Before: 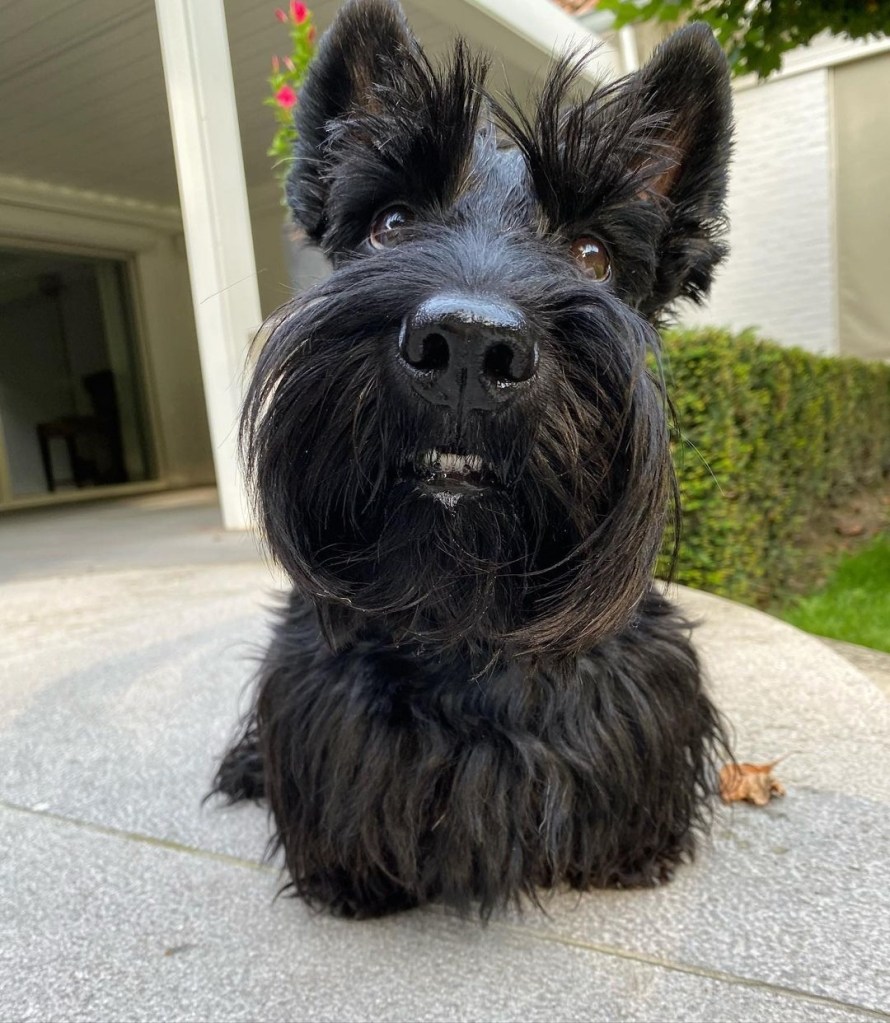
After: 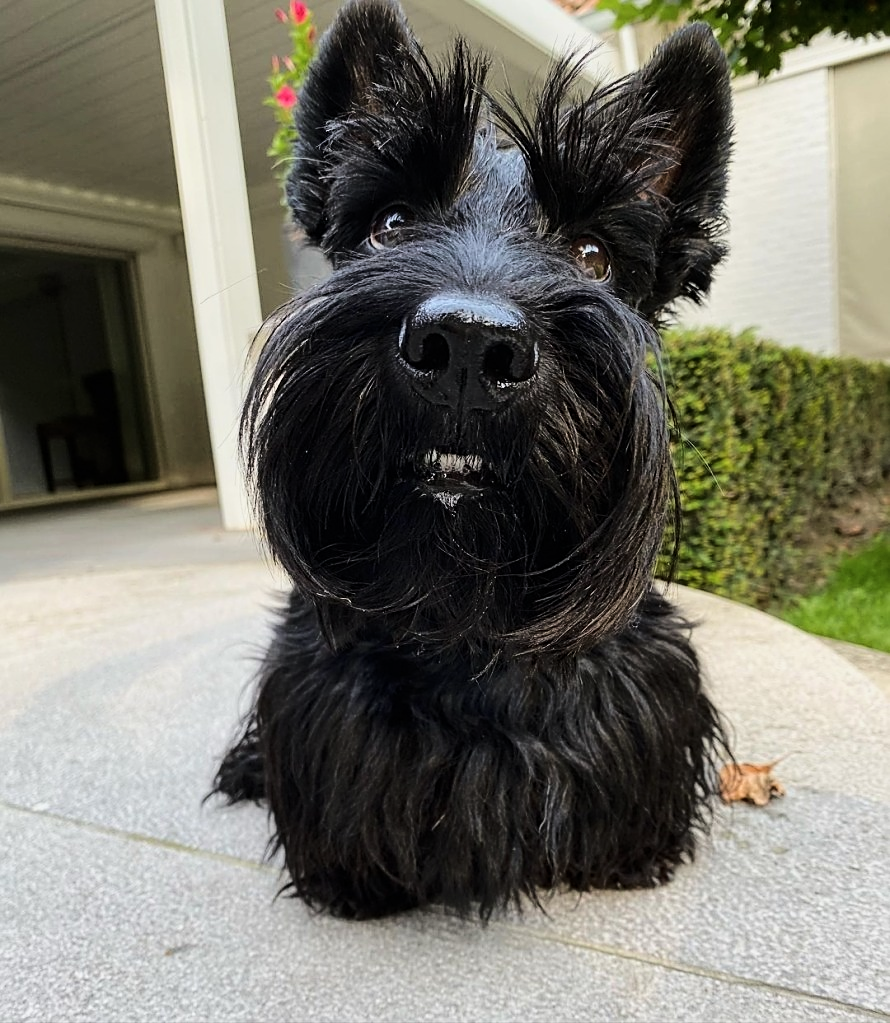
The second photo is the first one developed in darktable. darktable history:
sharpen: on, module defaults
exposure: exposure -0.413 EV, compensate highlight preservation false
base curve: curves: ch0 [(0, 0) (0.036, 0.025) (0.121, 0.166) (0.206, 0.329) (0.605, 0.79) (1, 1)]
contrast brightness saturation: contrast 0.013, saturation -0.059
